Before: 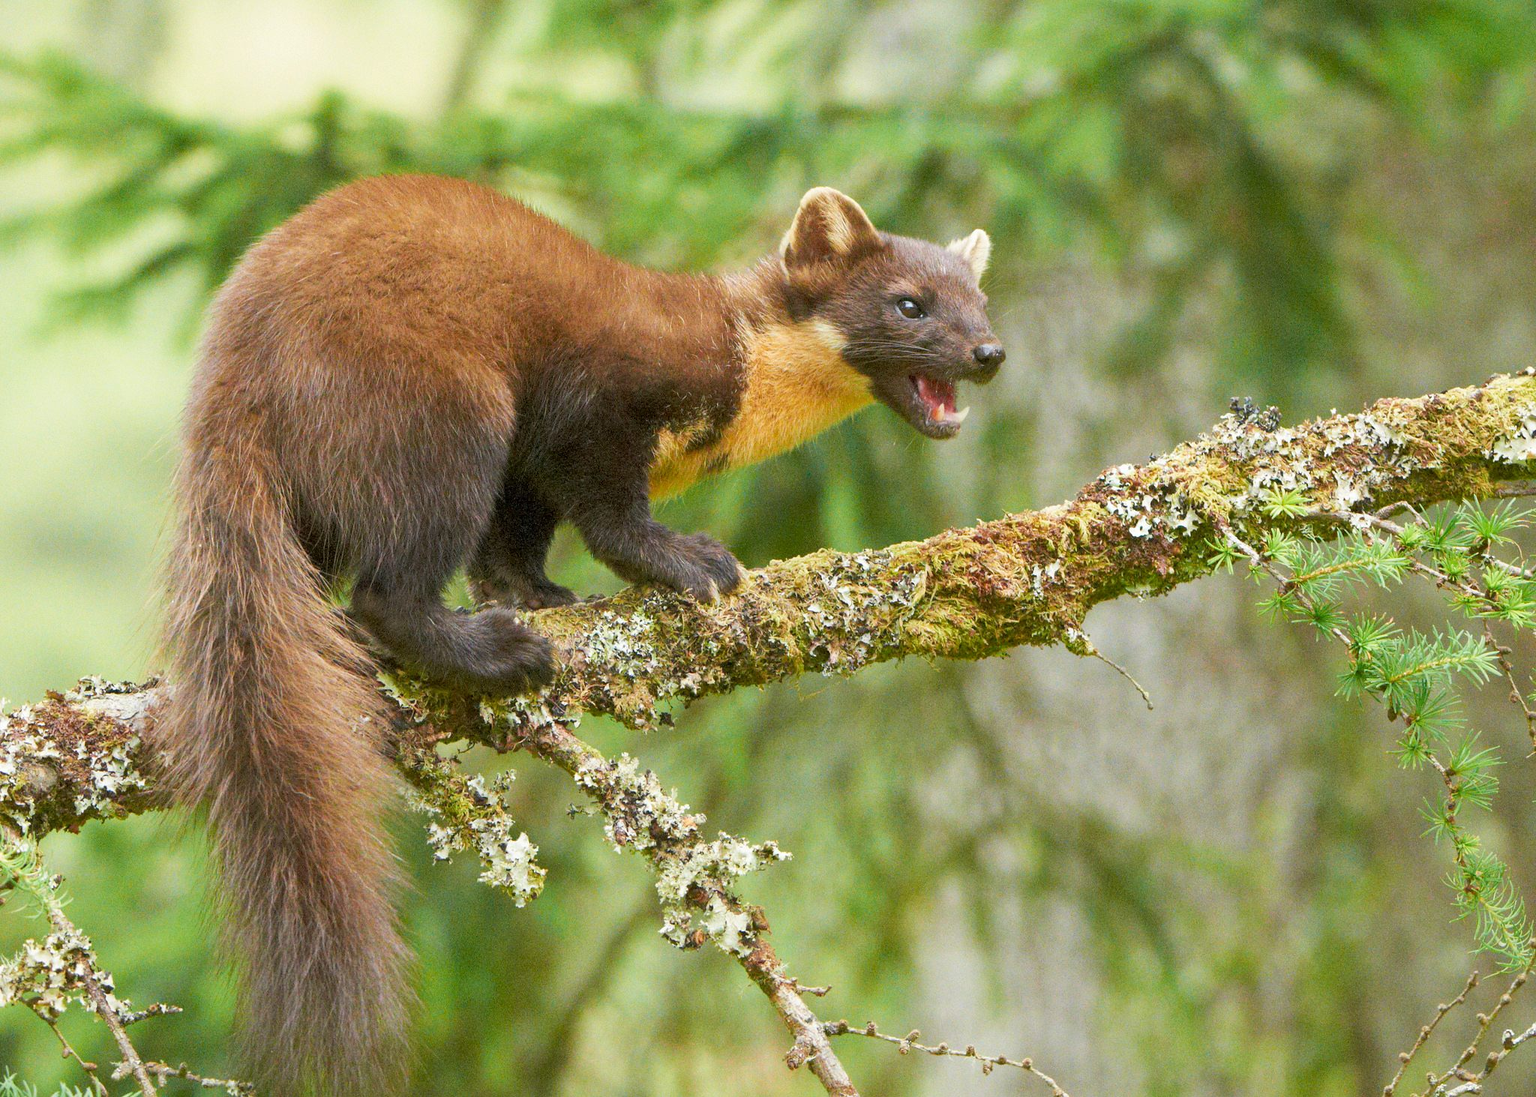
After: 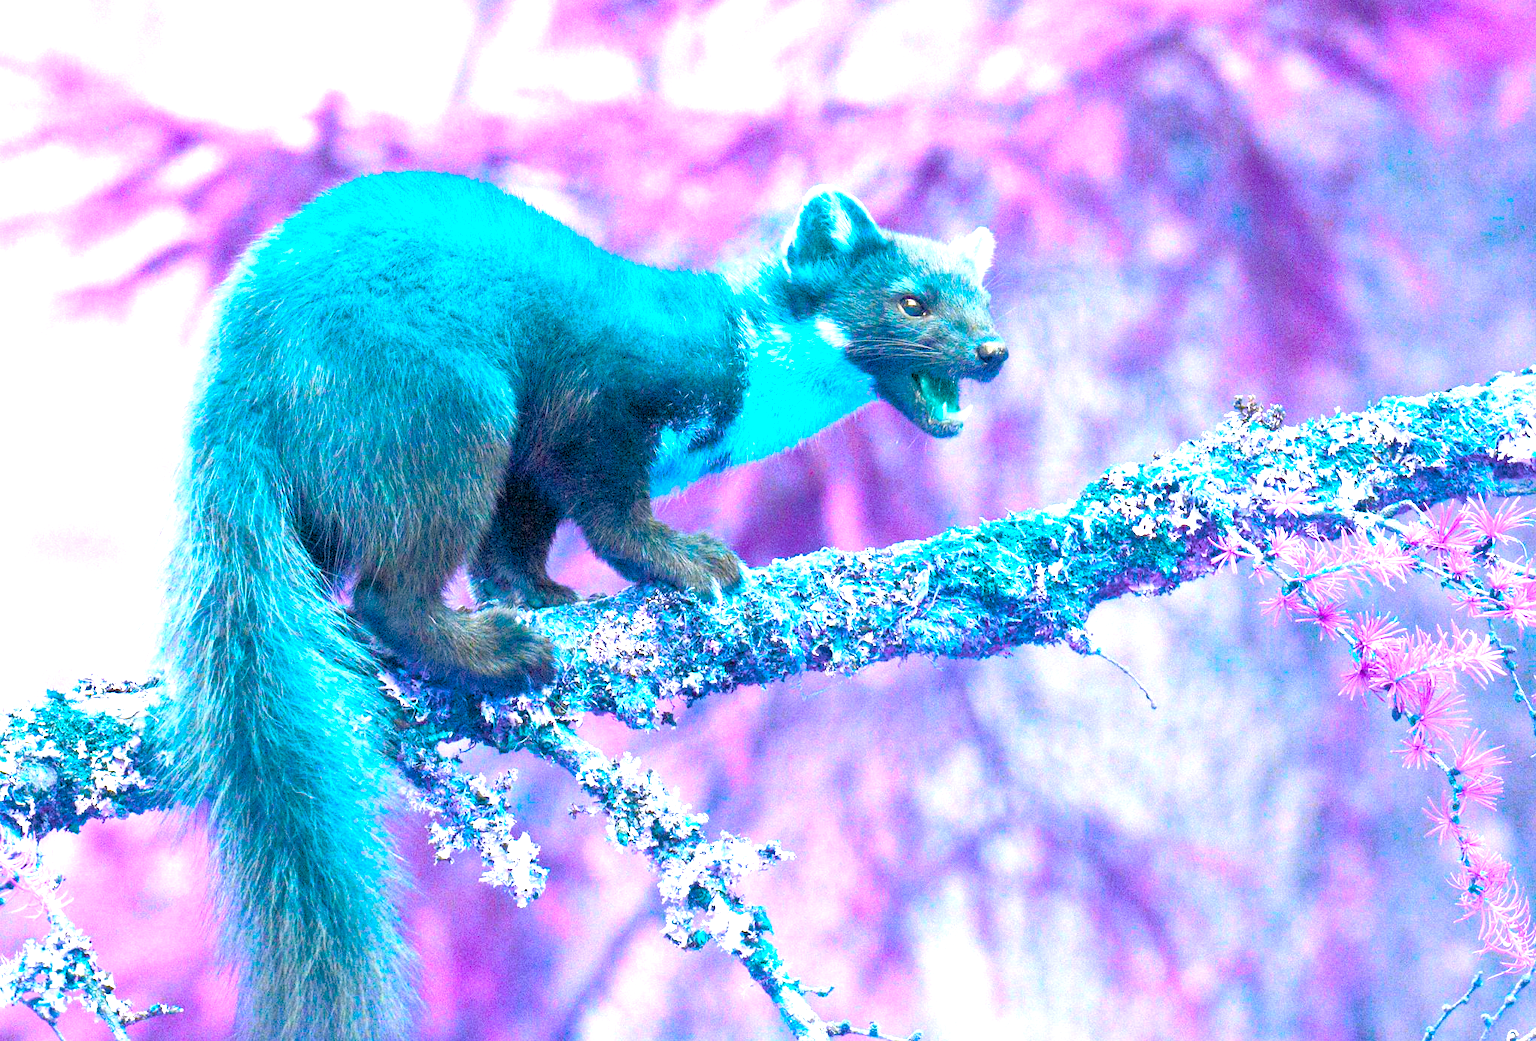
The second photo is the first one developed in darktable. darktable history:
color balance rgb: global offset › chroma 0.1%, global offset › hue 250.13°, perceptual saturation grading › global saturation 34.586%, perceptual saturation grading › highlights -29.957%, perceptual saturation grading › shadows 35.09%, hue shift 176.86°, global vibrance 49.948%, contrast 0.685%
crop: top 0.305%, right 0.259%, bottom 5.017%
exposure: black level correction 0, exposure 1.107 EV, compensate highlight preservation false
